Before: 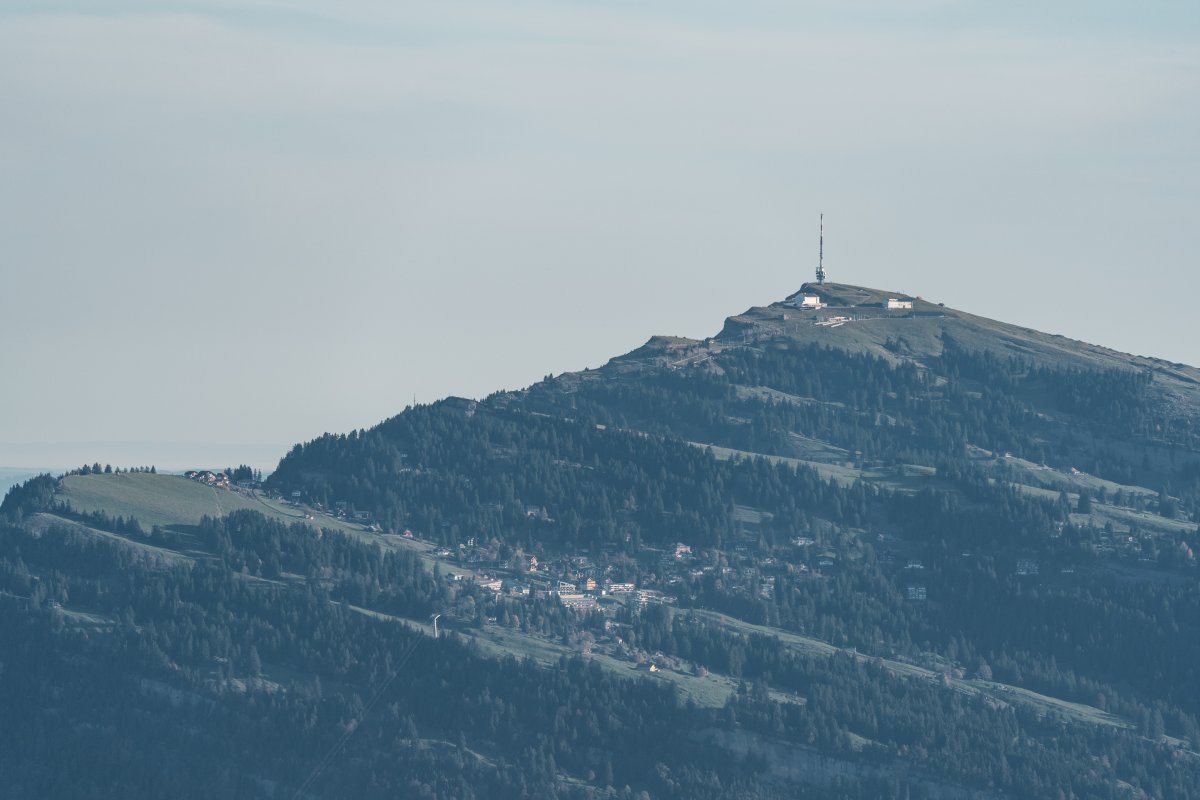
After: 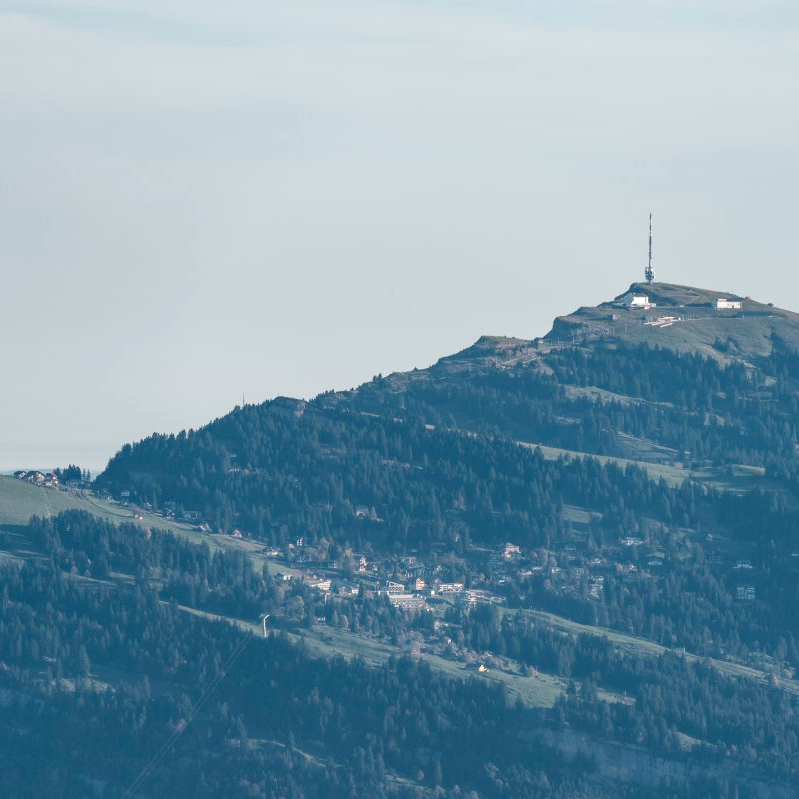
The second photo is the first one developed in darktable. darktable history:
color balance rgb: perceptual saturation grading › global saturation 20%, perceptual saturation grading › highlights -25%, perceptual saturation grading › shadows 50%
shadows and highlights: radius 44.78, white point adjustment 6.64, compress 79.65%, highlights color adjustment 78.42%, soften with gaussian
crop and rotate: left 14.292%, right 19.041%
